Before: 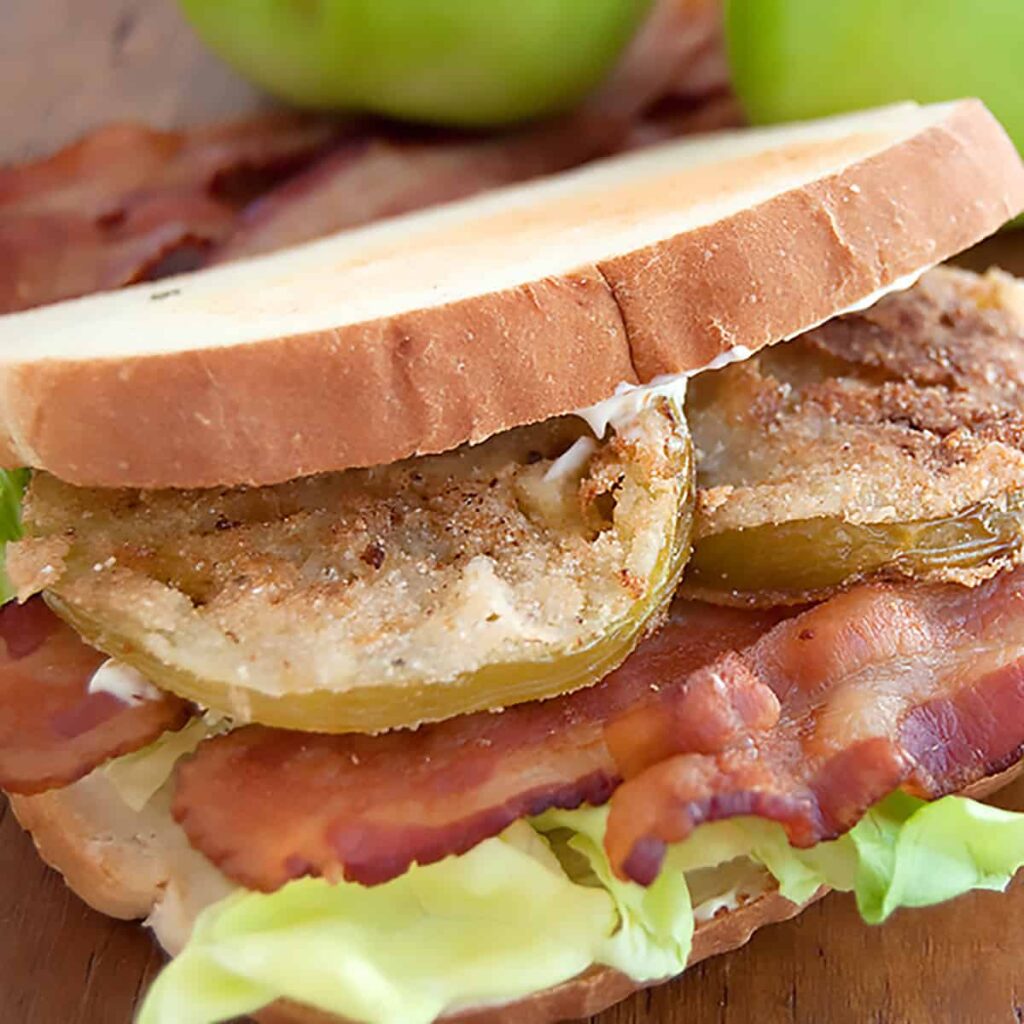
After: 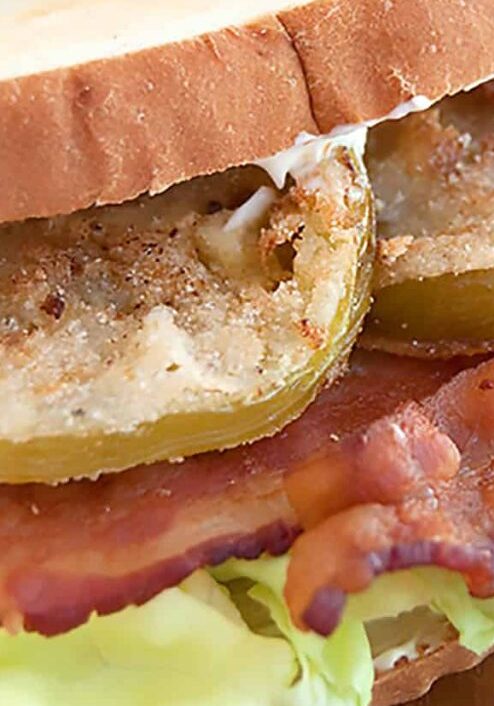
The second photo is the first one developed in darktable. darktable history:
crop: left 31.334%, top 24.489%, right 20.335%, bottom 6.478%
tone equalizer: on, module defaults
